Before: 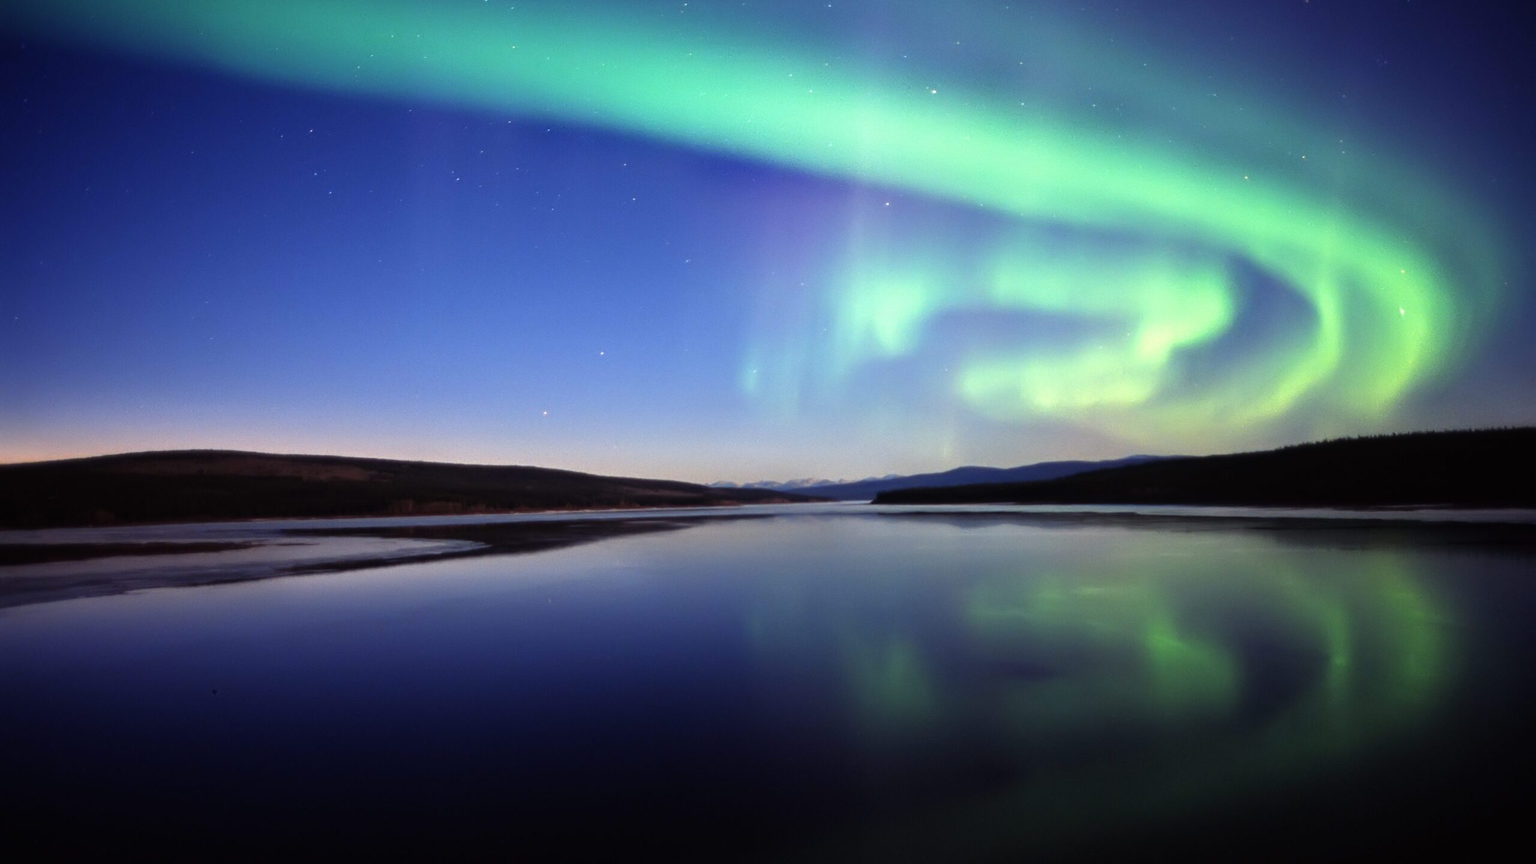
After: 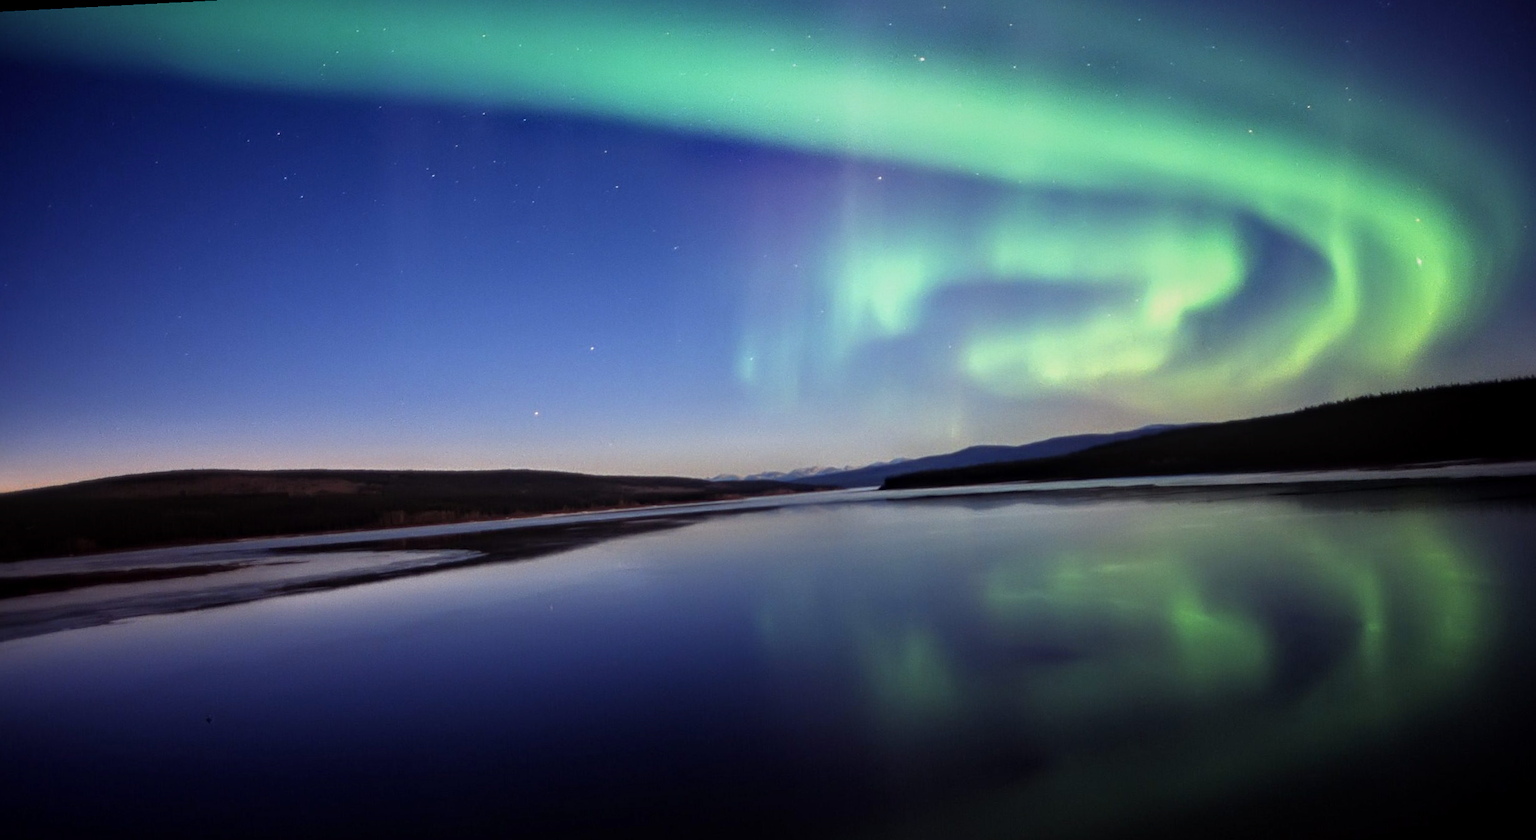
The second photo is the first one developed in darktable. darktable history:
local contrast: on, module defaults
graduated density: rotation -0.352°, offset 57.64
sharpen: amount 0.2
rotate and perspective: rotation -3°, crop left 0.031, crop right 0.968, crop top 0.07, crop bottom 0.93
